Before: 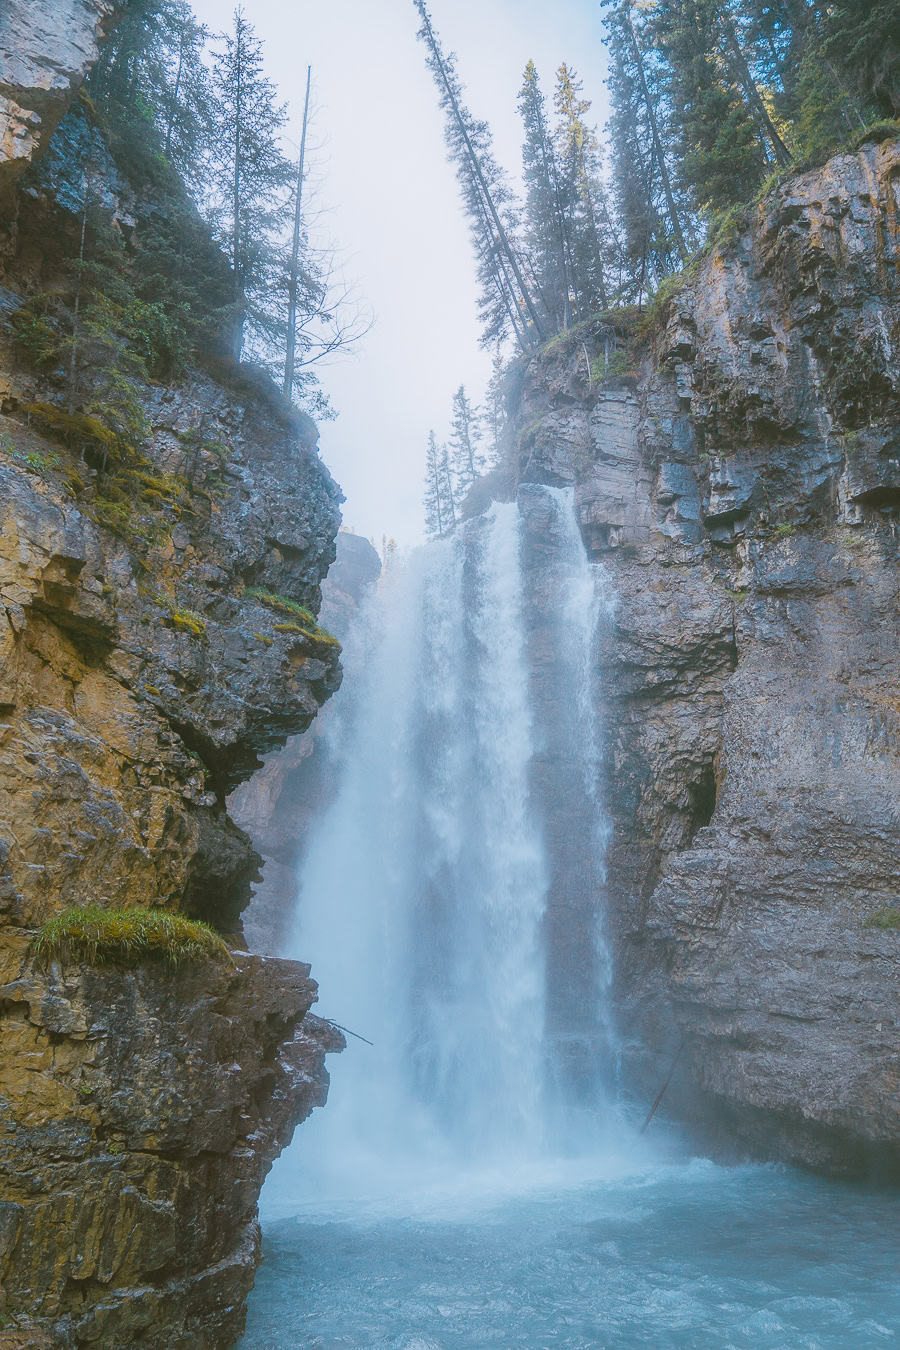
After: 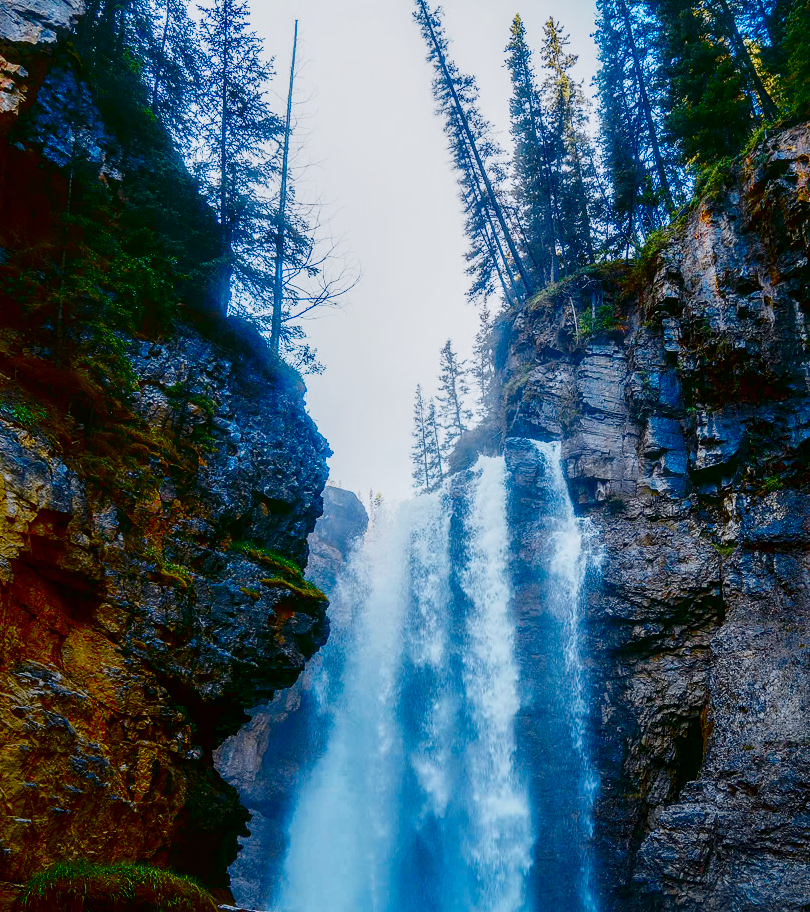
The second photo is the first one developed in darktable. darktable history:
base curve: curves: ch0 [(0, 0) (0.032, 0.025) (0.121, 0.166) (0.206, 0.329) (0.605, 0.79) (1, 1)], preserve colors none
tone curve: curves: ch0 [(0, 0.006) (0.037, 0.022) (0.123, 0.105) (0.19, 0.173) (0.277, 0.279) (0.474, 0.517) (0.597, 0.662) (0.687, 0.774) (0.855, 0.891) (1, 0.982)]; ch1 [(0, 0) (0.243, 0.245) (0.422, 0.415) (0.493, 0.495) (0.508, 0.503) (0.544, 0.552) (0.557, 0.582) (0.626, 0.672) (0.694, 0.732) (1, 1)]; ch2 [(0, 0) (0.249, 0.216) (0.356, 0.329) (0.424, 0.442) (0.476, 0.483) (0.498, 0.5) (0.517, 0.519) (0.532, 0.539) (0.562, 0.596) (0.614, 0.662) (0.706, 0.757) (0.808, 0.809) (0.991, 0.968)], color space Lab, independent channels, preserve colors none
contrast brightness saturation: brightness -1, saturation 1
crop: left 1.509%, top 3.452%, right 7.696%, bottom 28.452%
local contrast: on, module defaults
